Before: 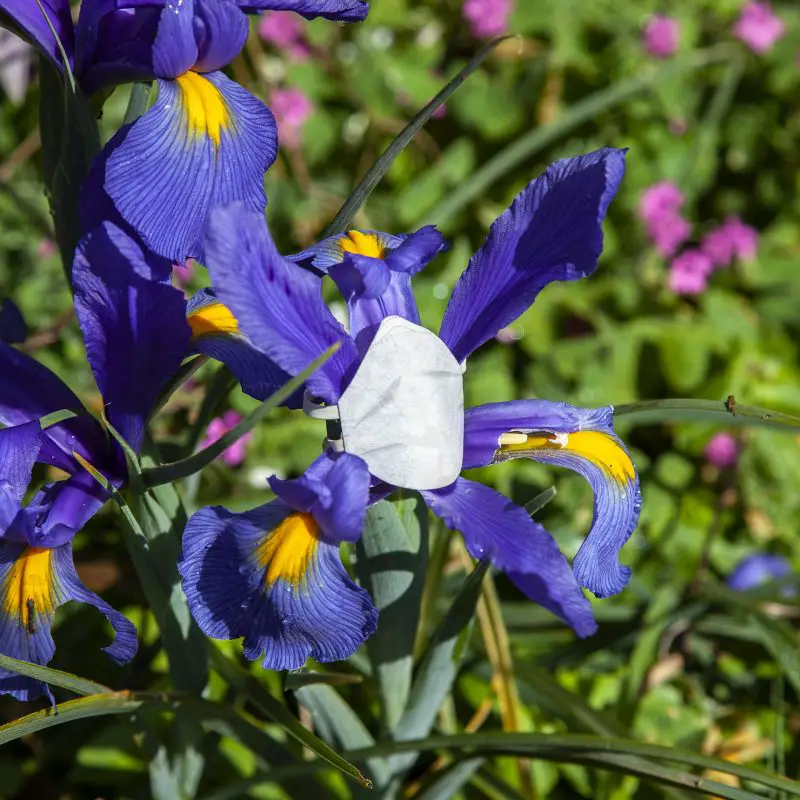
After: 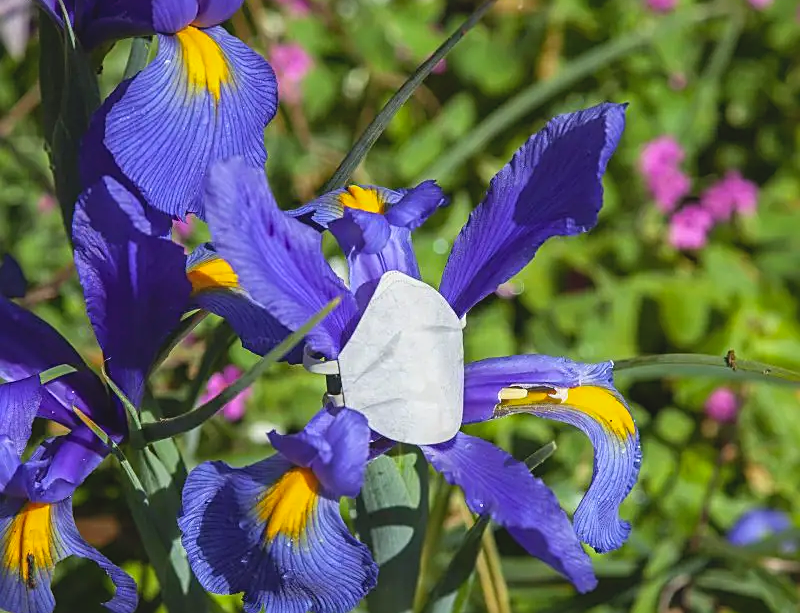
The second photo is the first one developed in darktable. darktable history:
crop: top 5.667%, bottom 17.637%
sharpen: on, module defaults
contrast brightness saturation: contrast -0.1, brightness 0.05, saturation 0.08
exposure: compensate highlight preservation false
